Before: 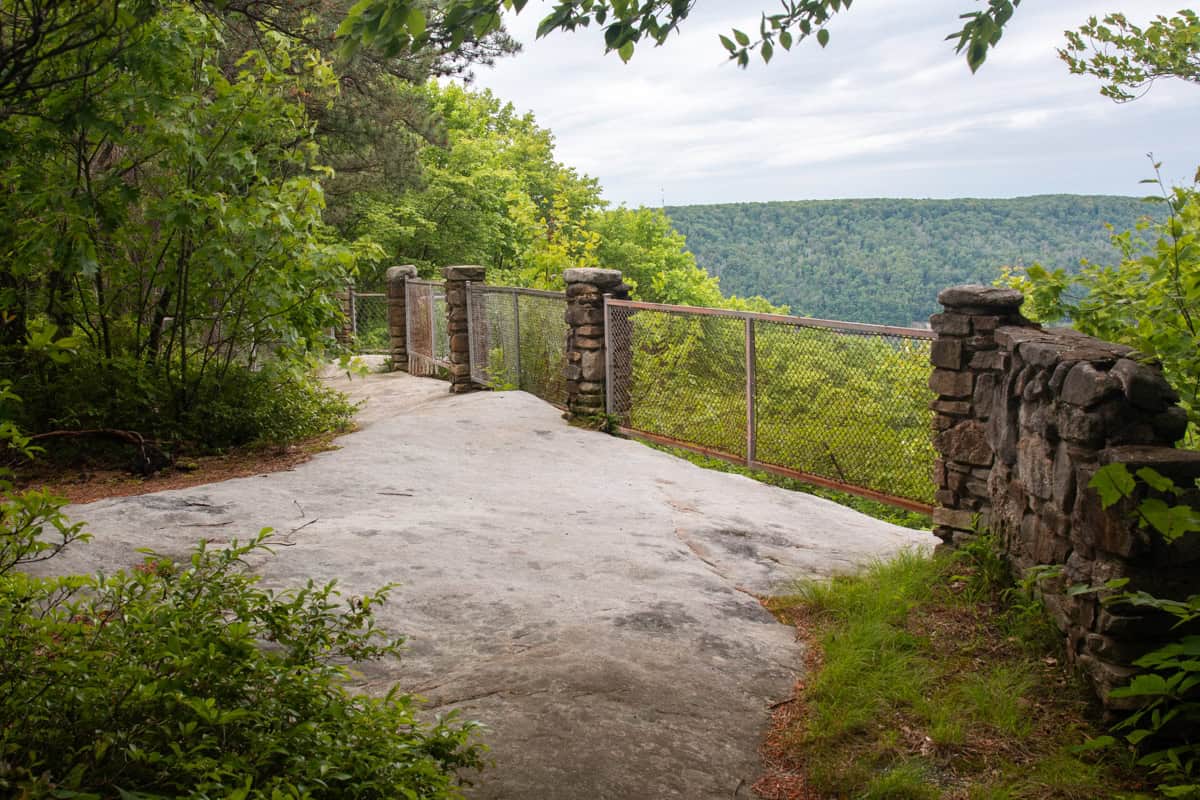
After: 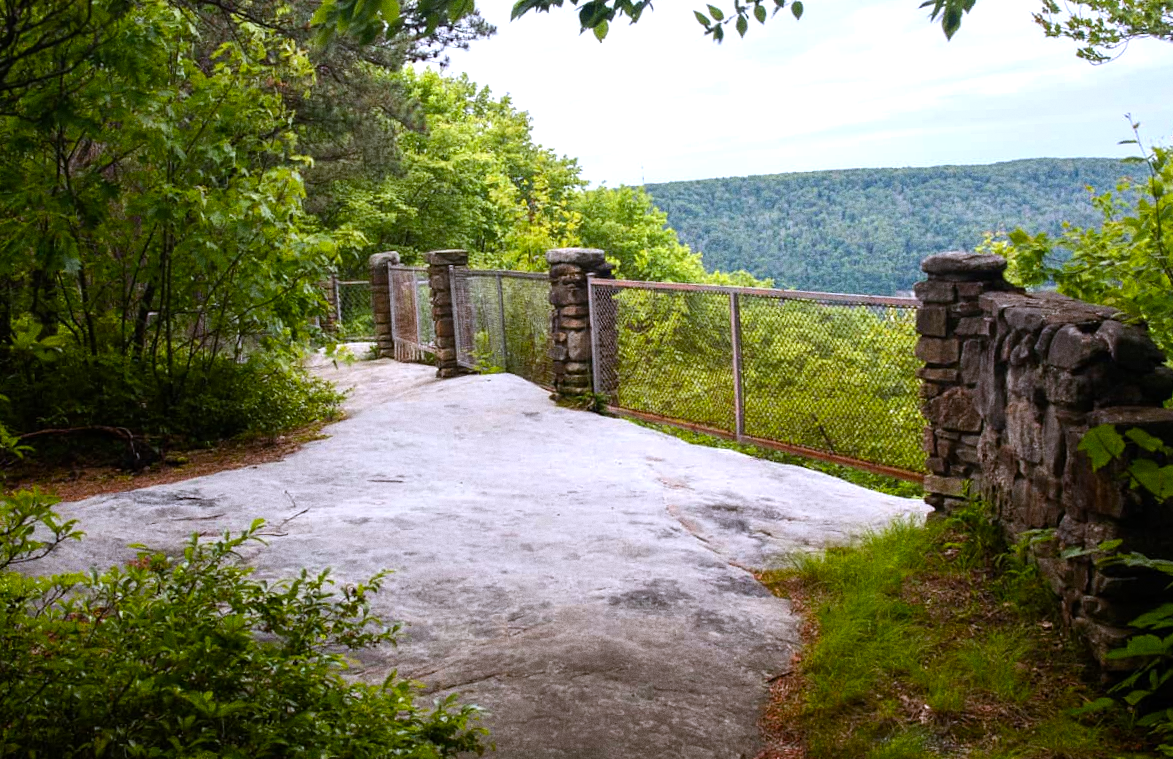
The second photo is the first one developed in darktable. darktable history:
white balance: red 0.967, blue 1.119, emerald 0.756
rotate and perspective: rotation -2°, crop left 0.022, crop right 0.978, crop top 0.049, crop bottom 0.951
grain: coarseness 0.09 ISO
color balance rgb: shadows lift › luminance -20%, power › hue 72.24°, highlights gain › luminance 15%, global offset › hue 171.6°, perceptual saturation grading › highlights -15%, perceptual saturation grading › shadows 25%, global vibrance 30%, contrast 10%
